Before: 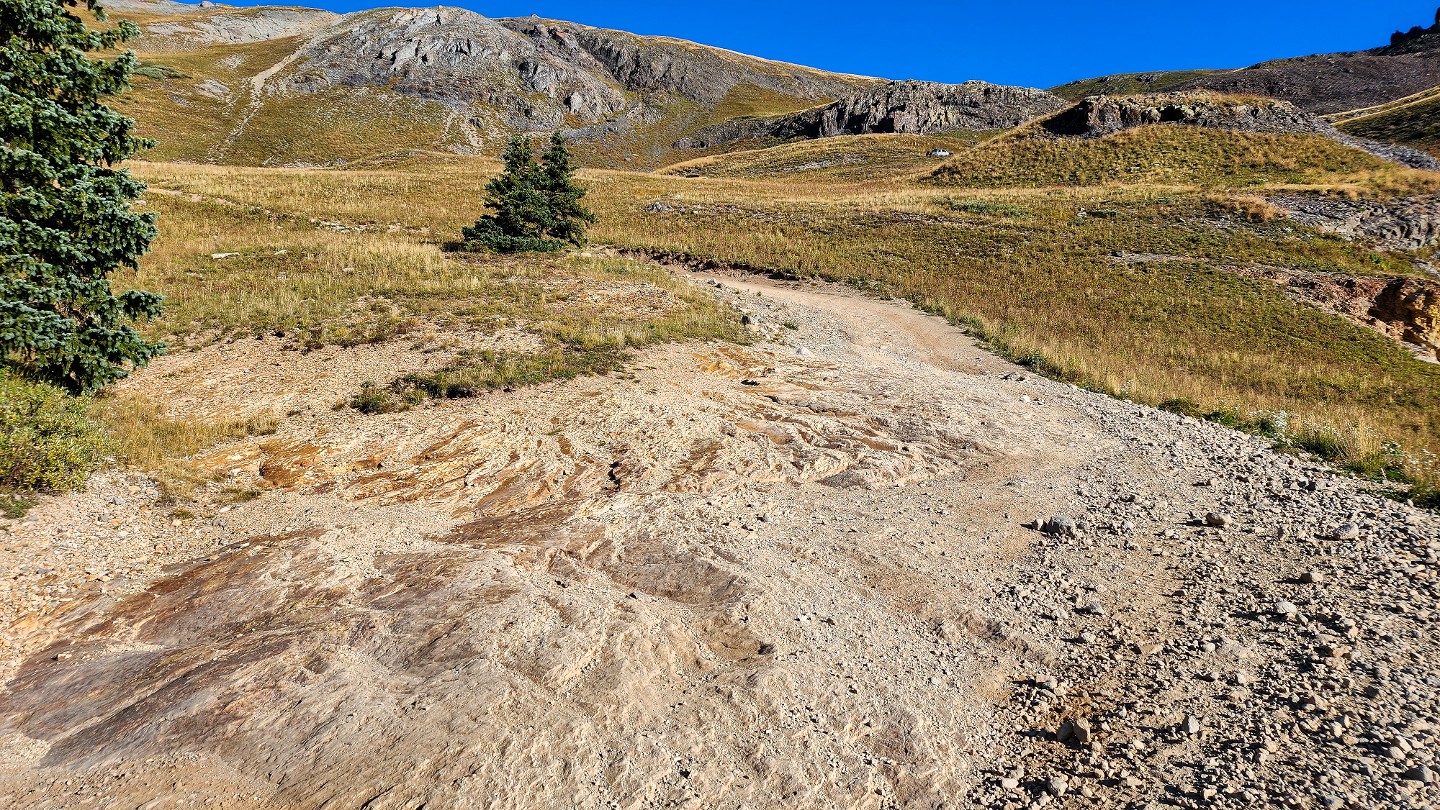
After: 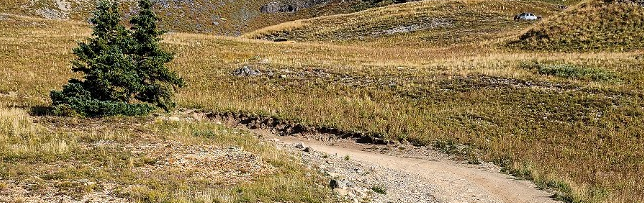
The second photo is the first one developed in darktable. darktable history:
tone equalizer: on, module defaults
crop: left 28.64%, top 16.832%, right 26.637%, bottom 58.055%
